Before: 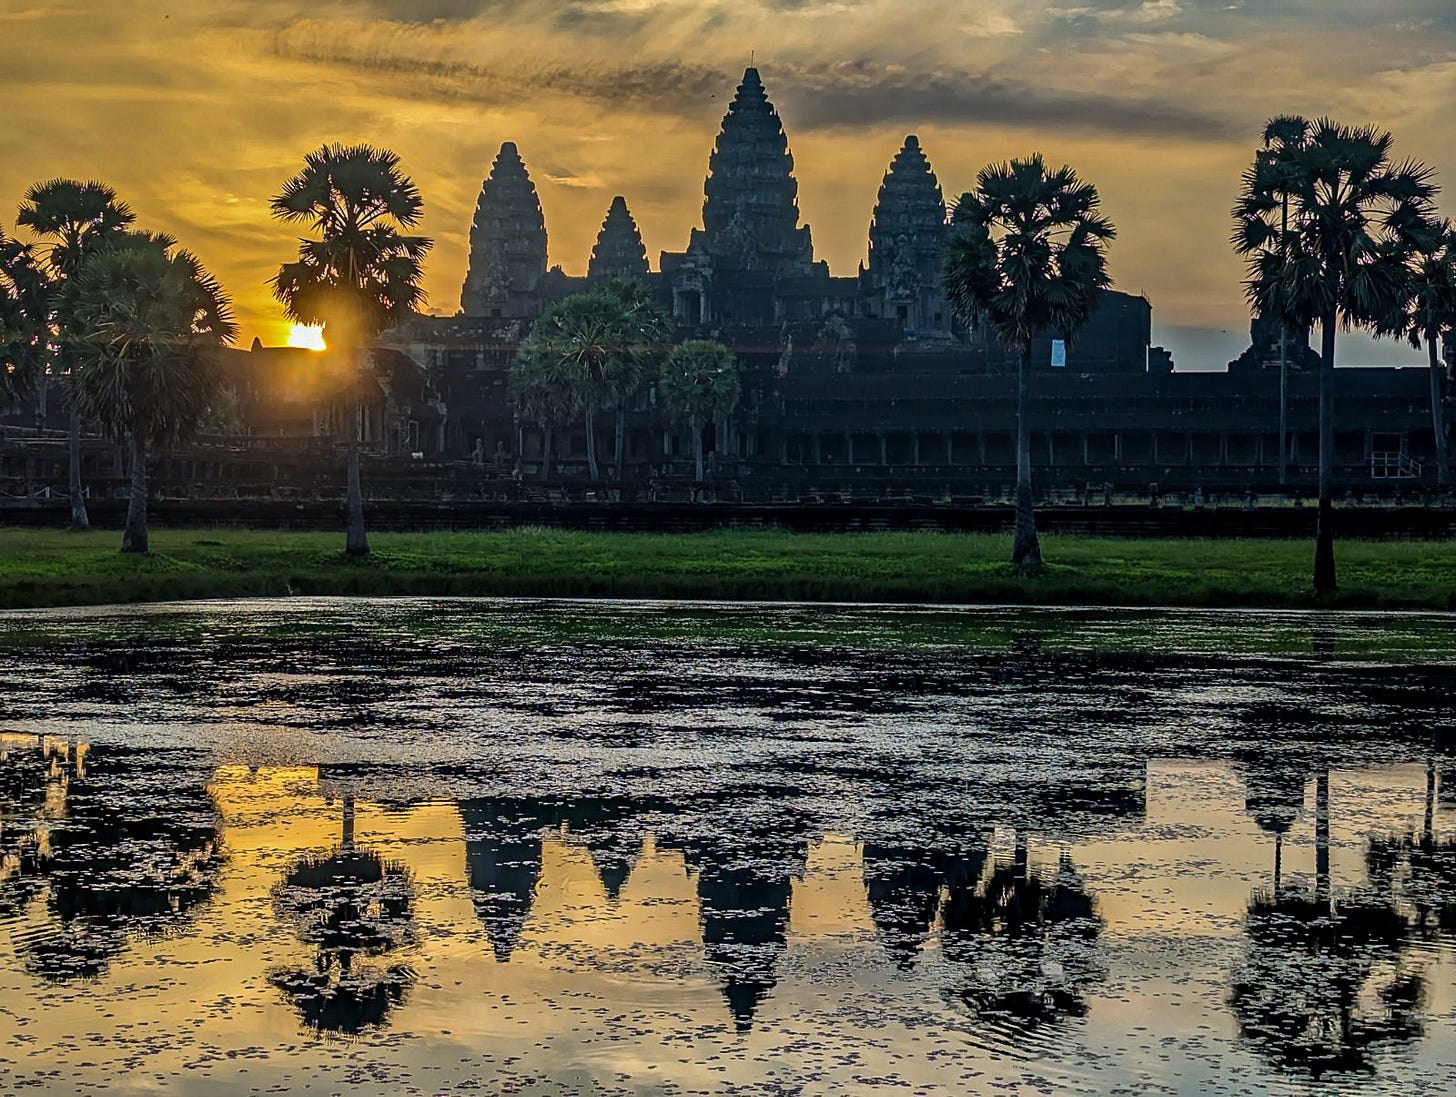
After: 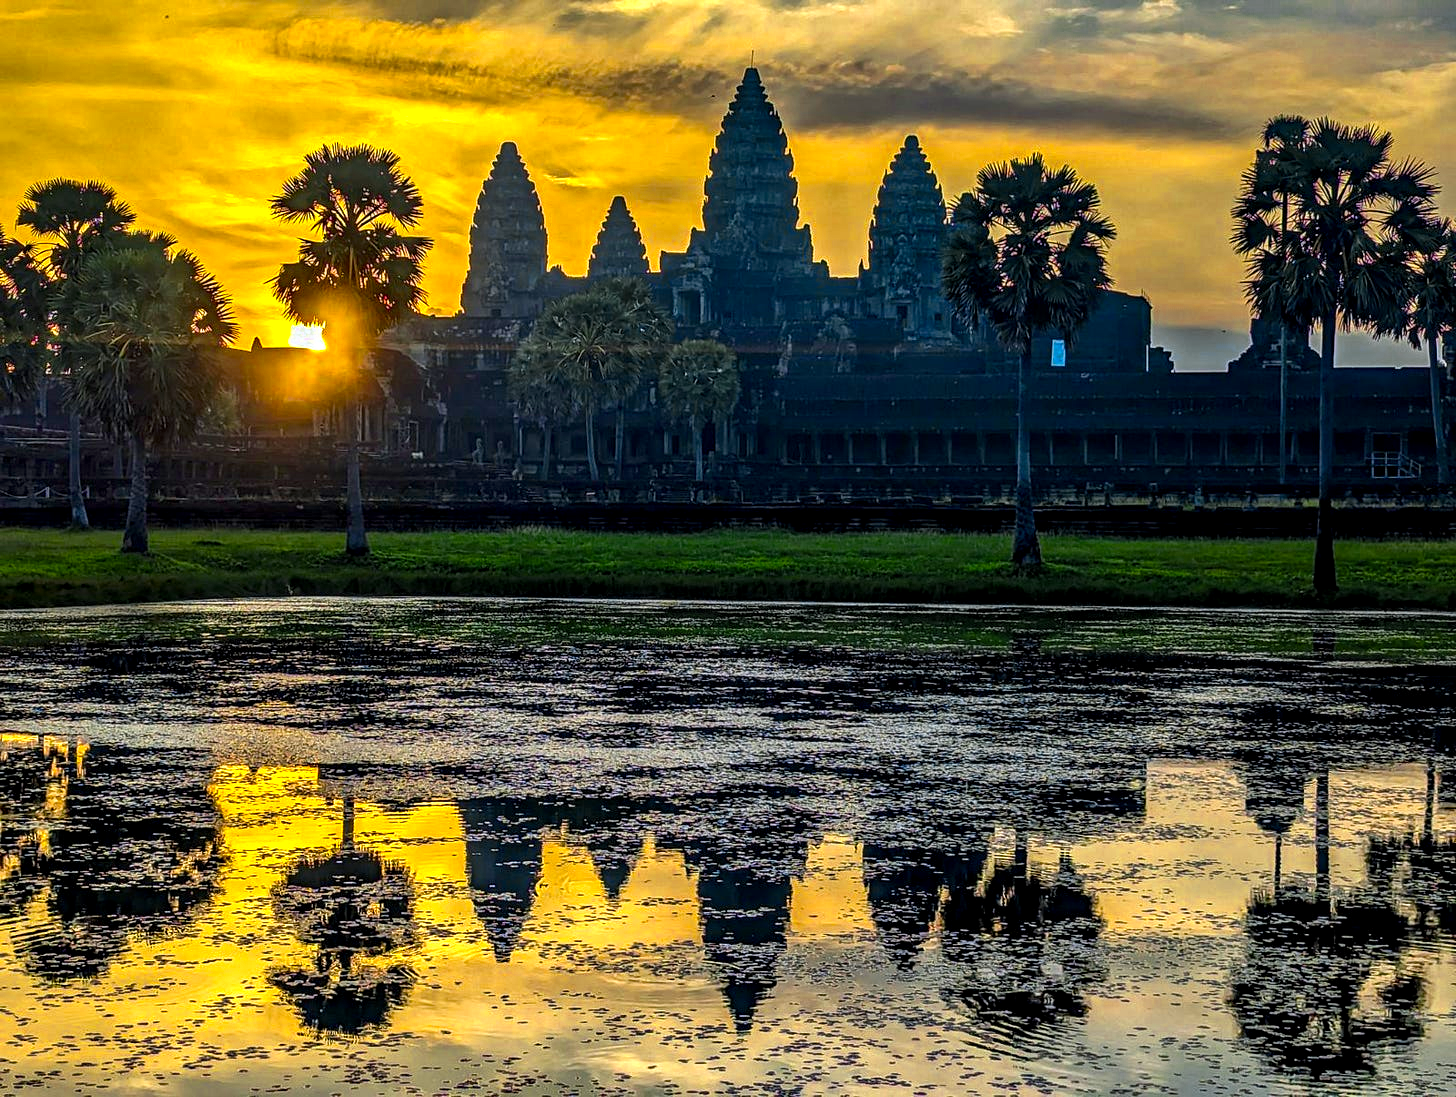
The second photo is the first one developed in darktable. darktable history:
local contrast: detail 130%
color balance rgb: linear chroma grading › global chroma 15%, perceptual saturation grading › global saturation 30%
color zones: curves: ch0 [(0.004, 0.305) (0.261, 0.623) (0.389, 0.399) (0.708, 0.571) (0.947, 0.34)]; ch1 [(0.025, 0.645) (0.229, 0.584) (0.326, 0.551) (0.484, 0.262) (0.757, 0.643)]
